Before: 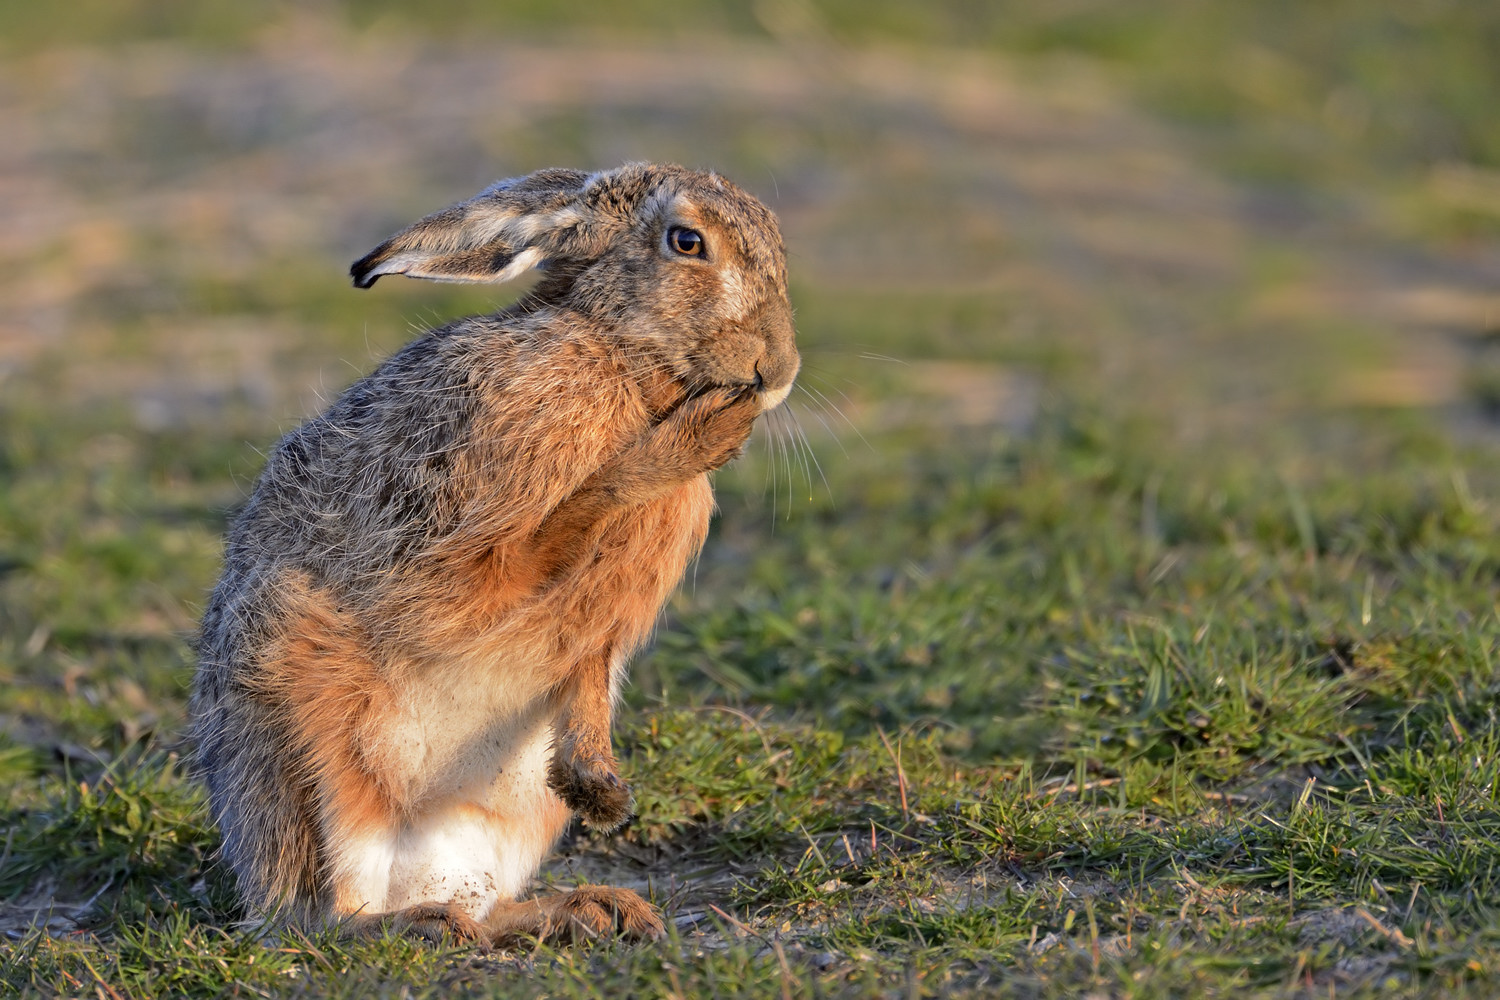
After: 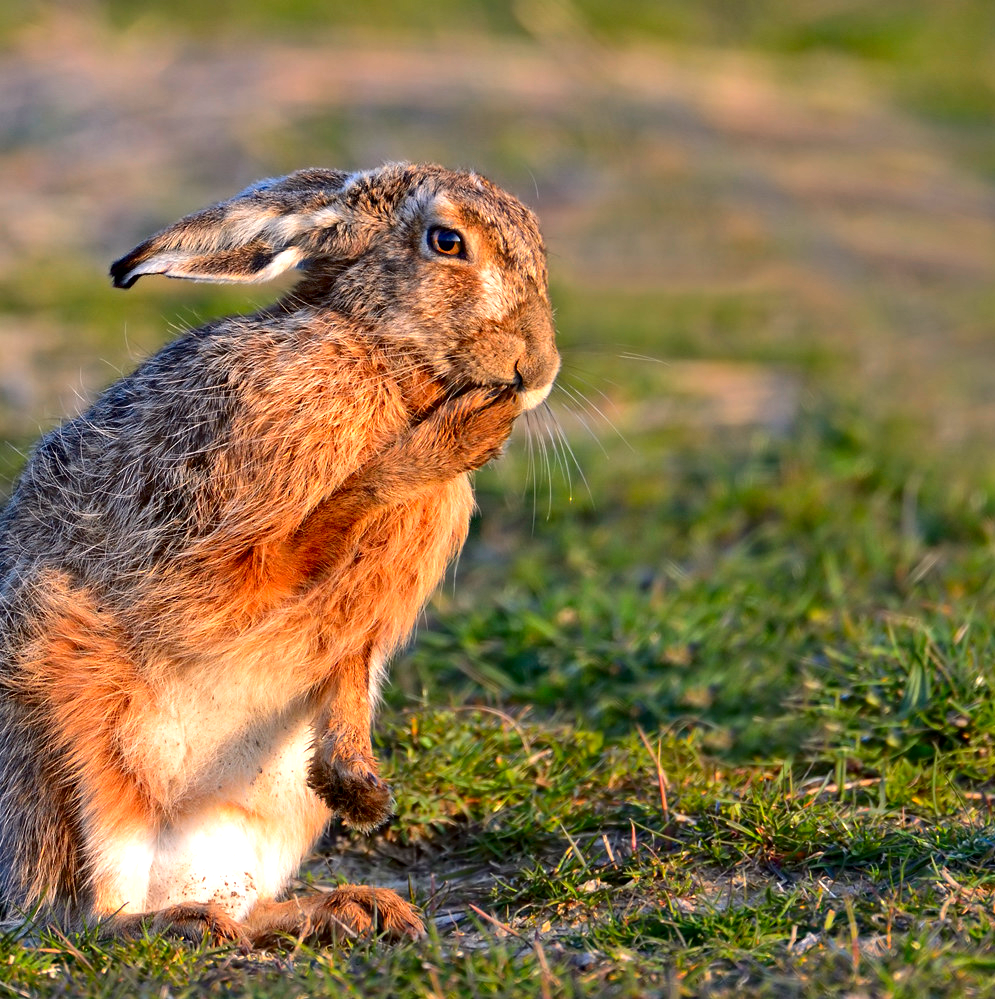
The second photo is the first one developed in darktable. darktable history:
contrast brightness saturation: contrast 0.123, brightness -0.12, saturation 0.197
crop and rotate: left 16.077%, right 17.588%
exposure: exposure 0.465 EV, compensate exposure bias true, compensate highlight preservation false
